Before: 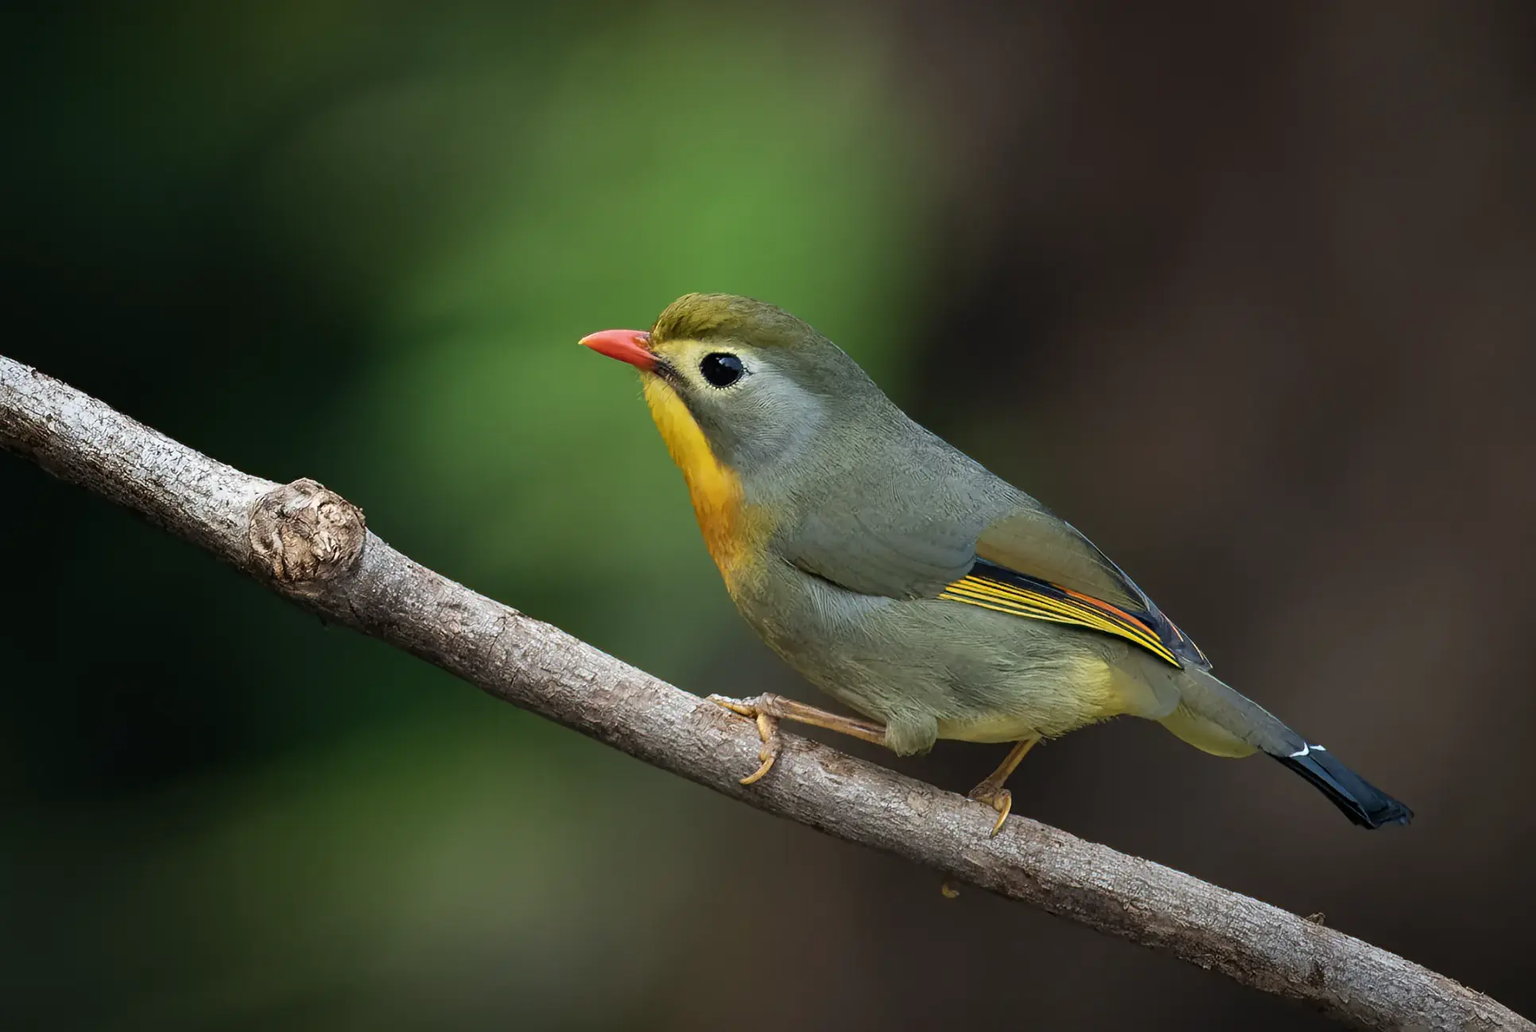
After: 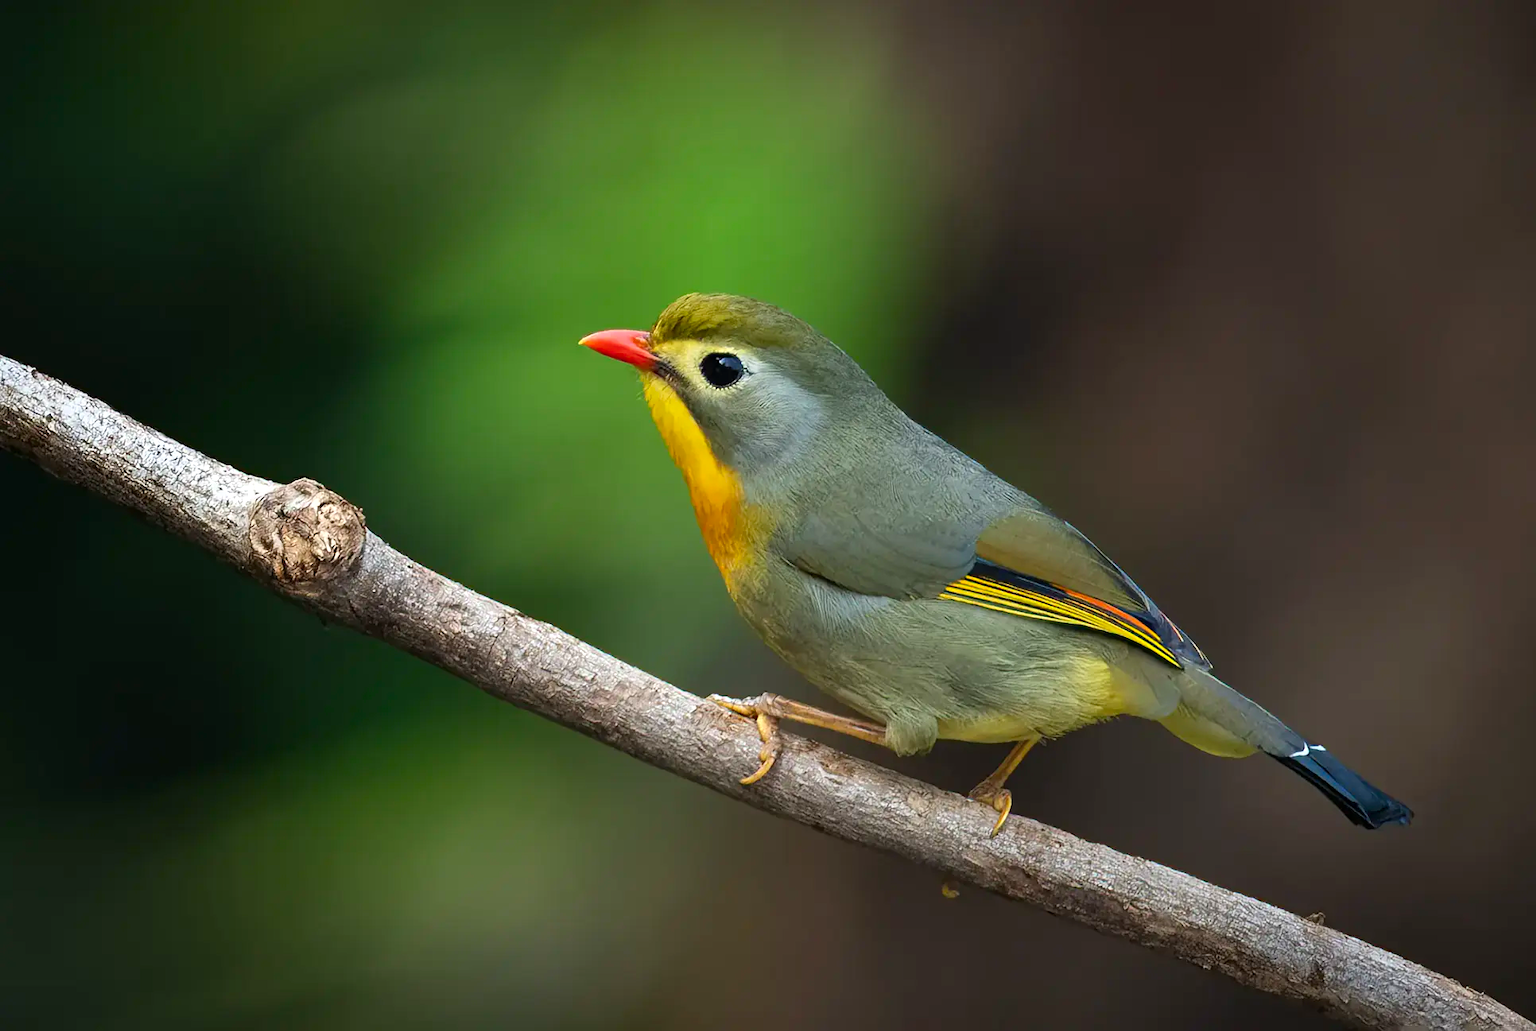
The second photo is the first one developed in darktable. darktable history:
exposure: exposure 0.3 EV, compensate highlight preservation false
color correction: saturation 1.32
